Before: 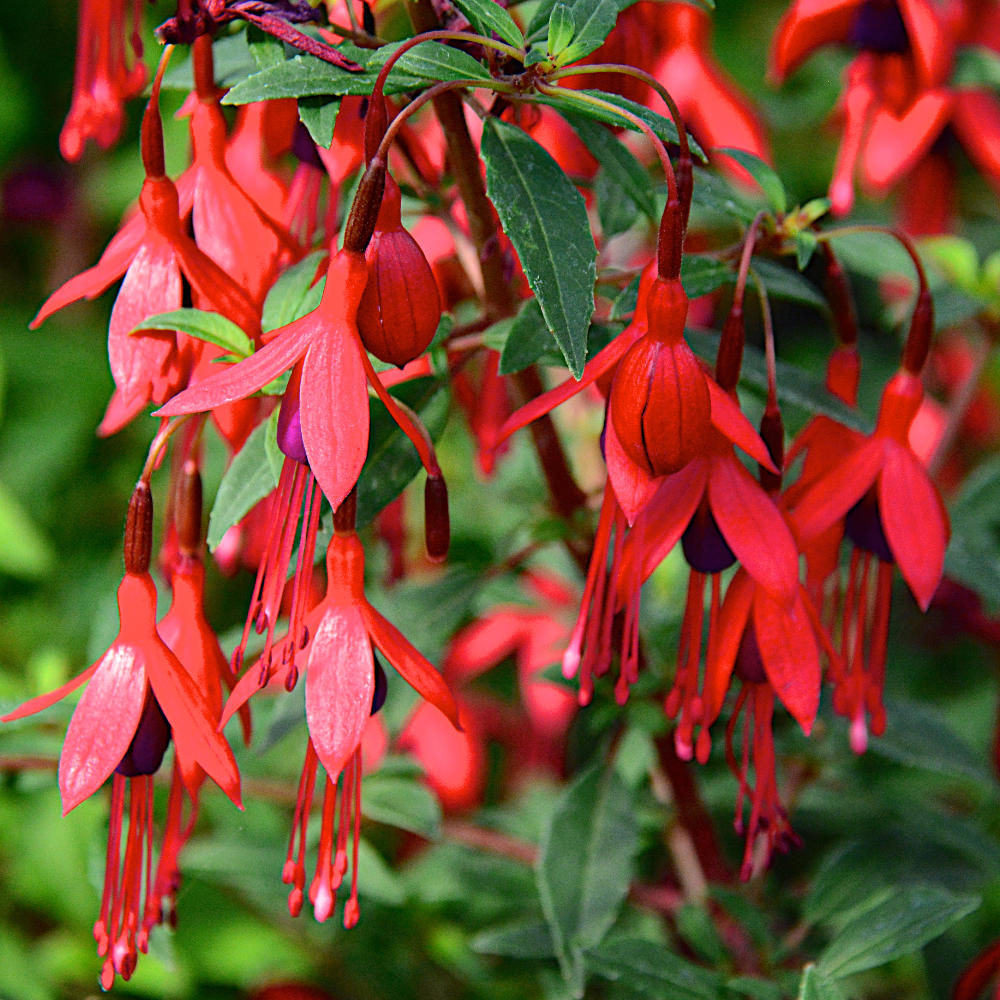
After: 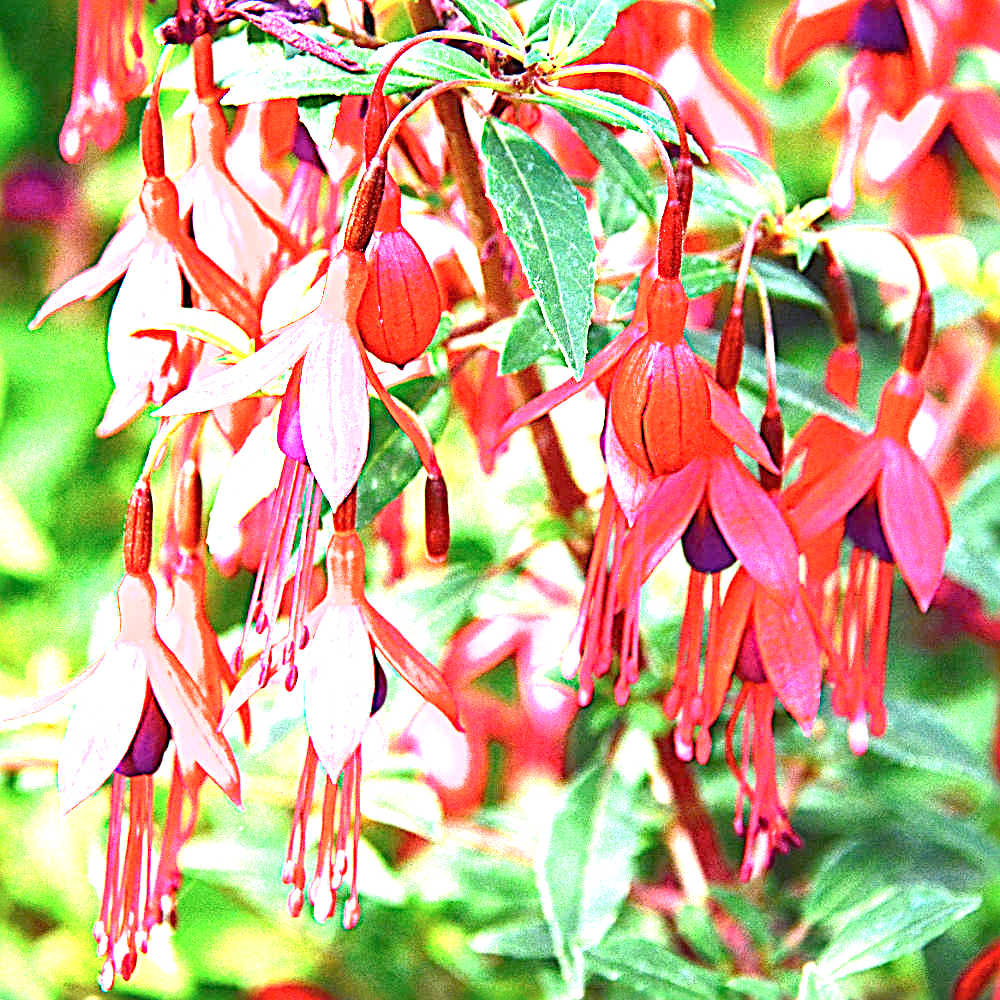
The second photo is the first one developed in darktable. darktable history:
color correction: highlights a* -0.137, highlights b* -5.91, shadows a* -0.137, shadows b* -0.137
sharpen: radius 4
exposure: exposure 3 EV, compensate highlight preservation false
